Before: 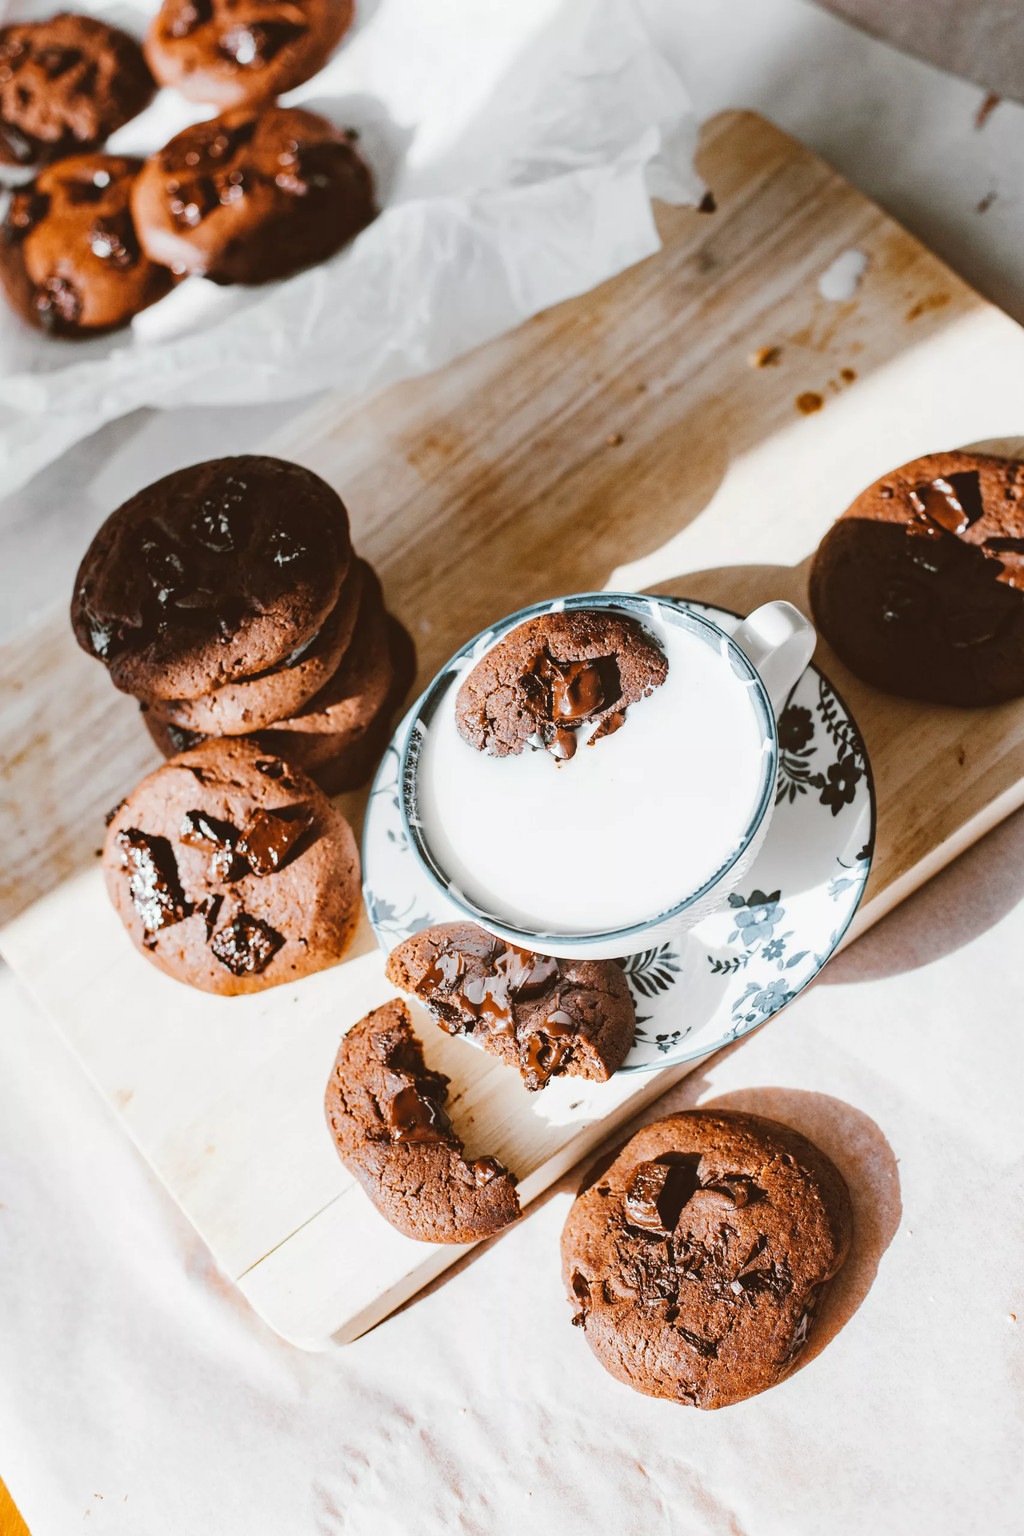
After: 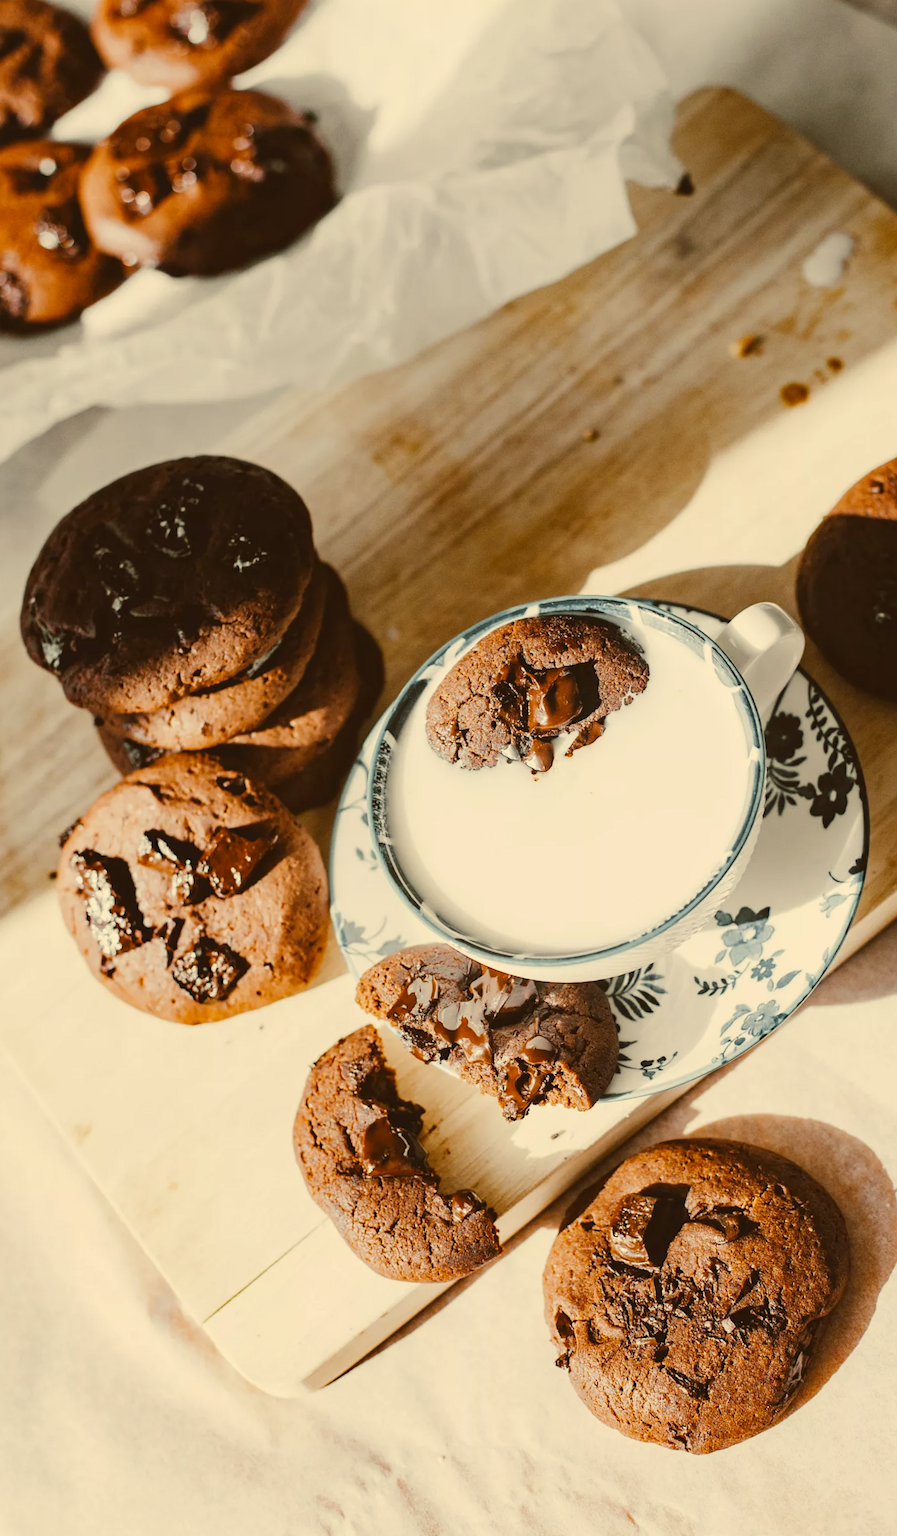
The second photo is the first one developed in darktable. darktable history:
crop and rotate: angle 0.632°, left 4.13%, top 0.877%, right 11.134%, bottom 2.46%
exposure: exposure -0.155 EV, compensate exposure bias true, compensate highlight preservation false
color correction: highlights a* 2.29, highlights b* 23.08
